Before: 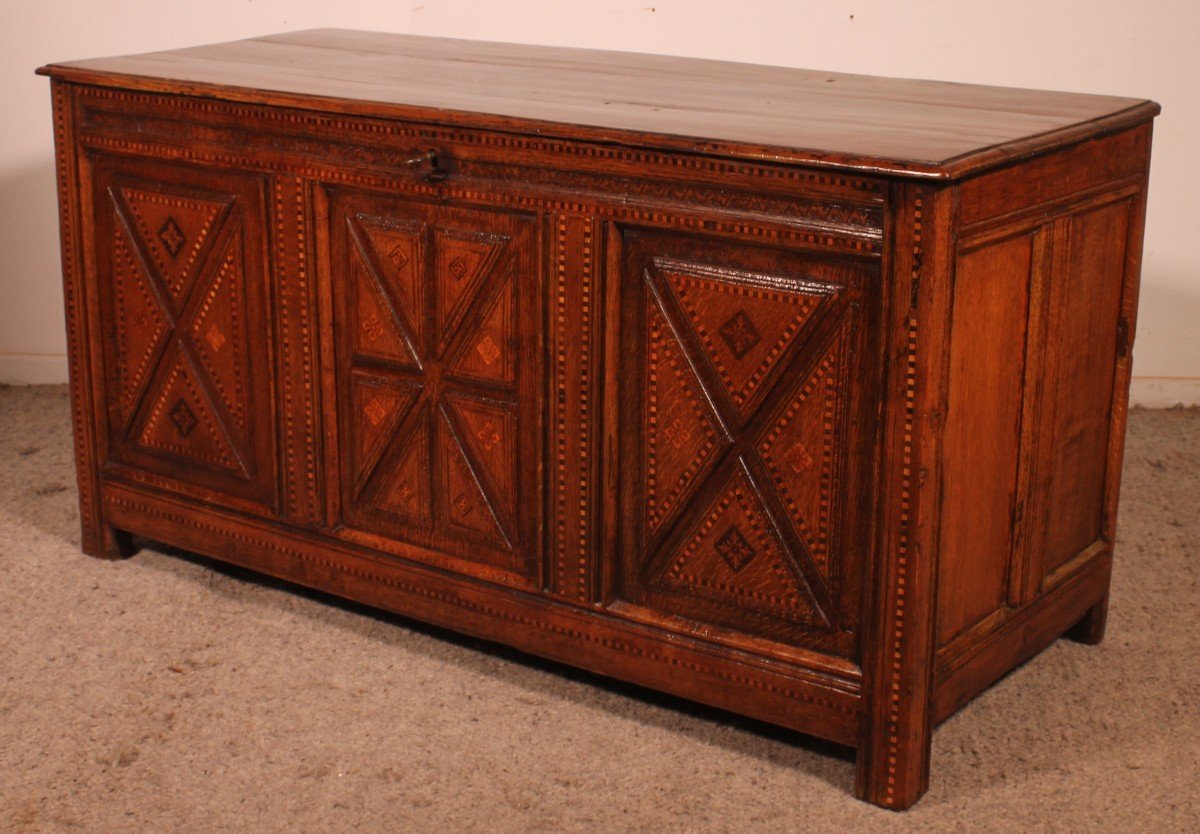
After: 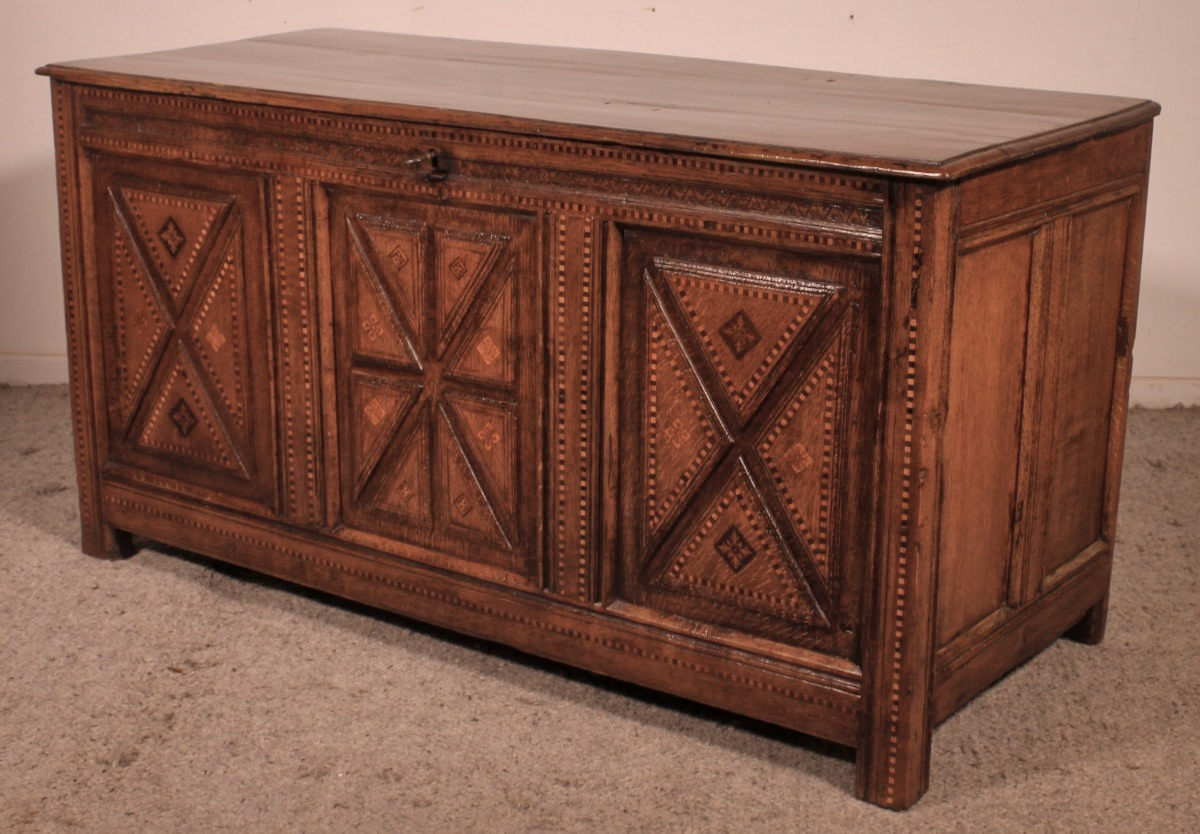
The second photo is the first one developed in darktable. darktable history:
local contrast: mode bilateral grid, contrast 20, coarseness 50, detail 119%, midtone range 0.2
shadows and highlights: on, module defaults
color correction: highlights a* 5.59, highlights b* 5.26, saturation 0.627
